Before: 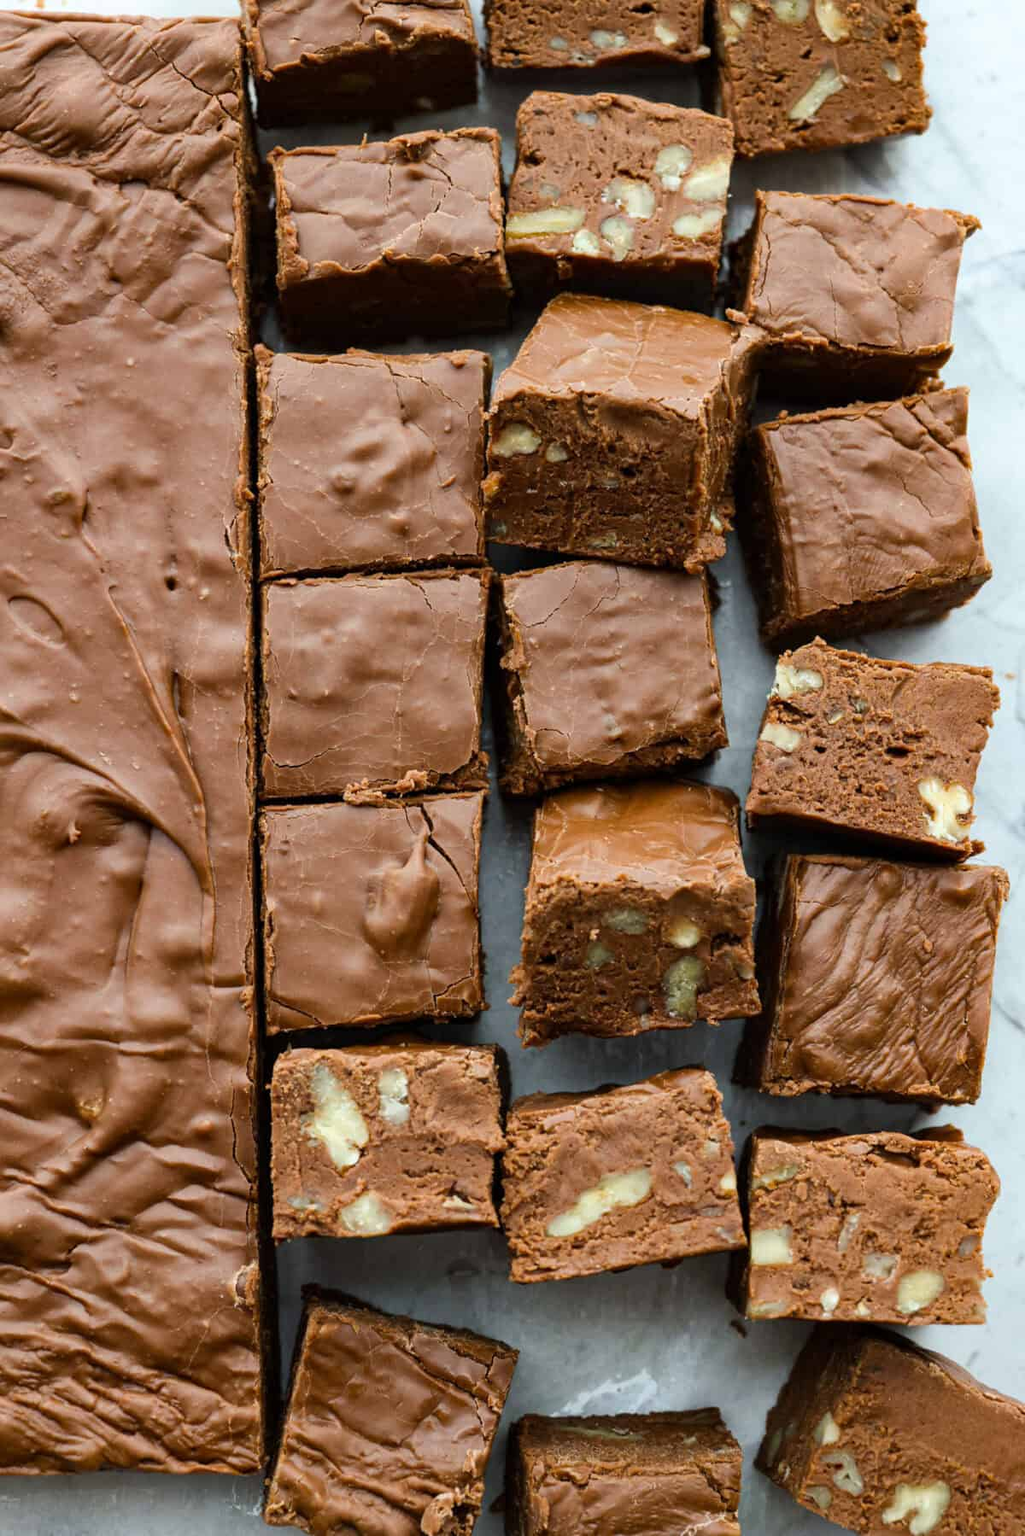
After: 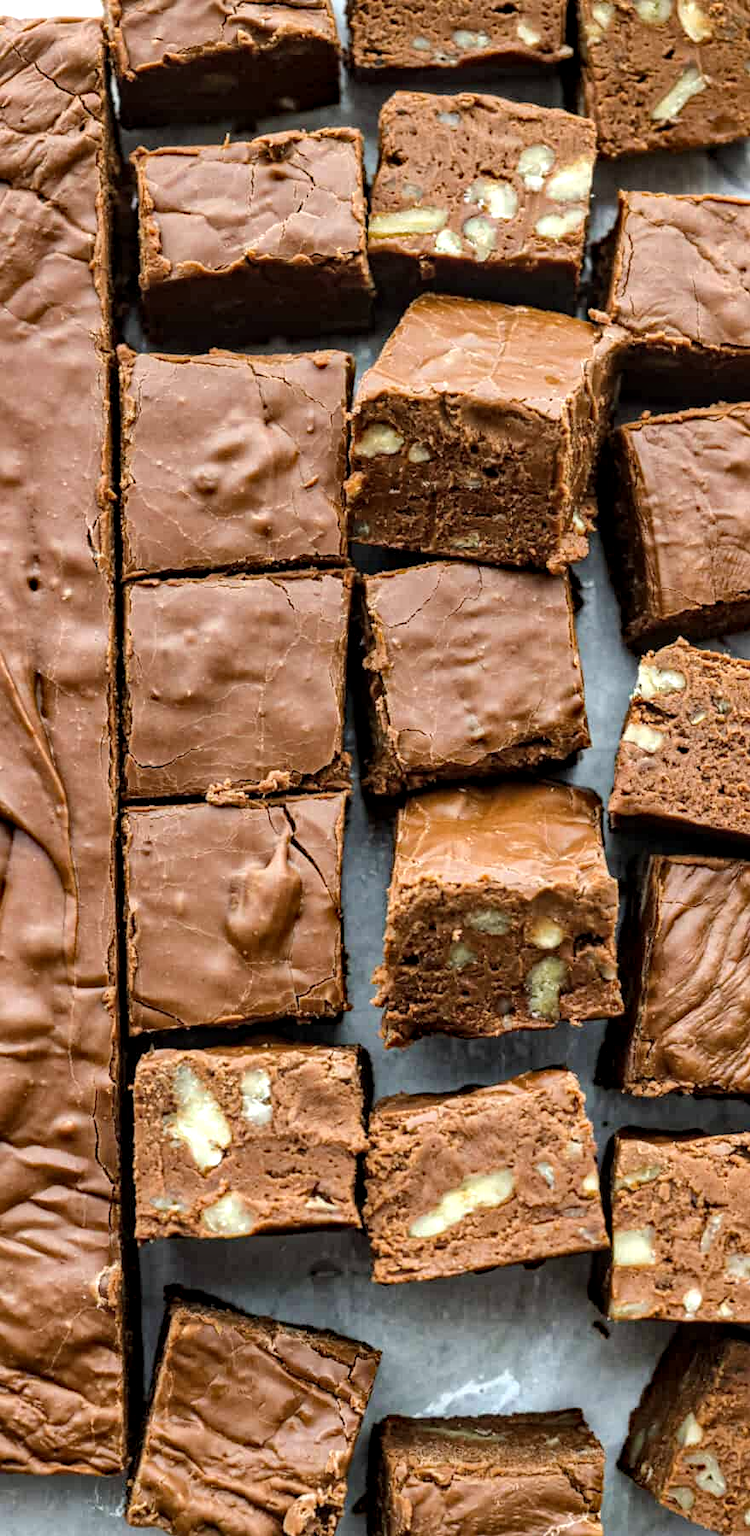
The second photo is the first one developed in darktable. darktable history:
haze removal: compatibility mode true, adaptive false
crop: left 13.443%, right 13.31%
shadows and highlights: radius 110.86, shadows 51.09, white point adjustment 9.16, highlights -4.17, highlights color adjustment 32.2%, soften with gaussian
local contrast: detail 130%
